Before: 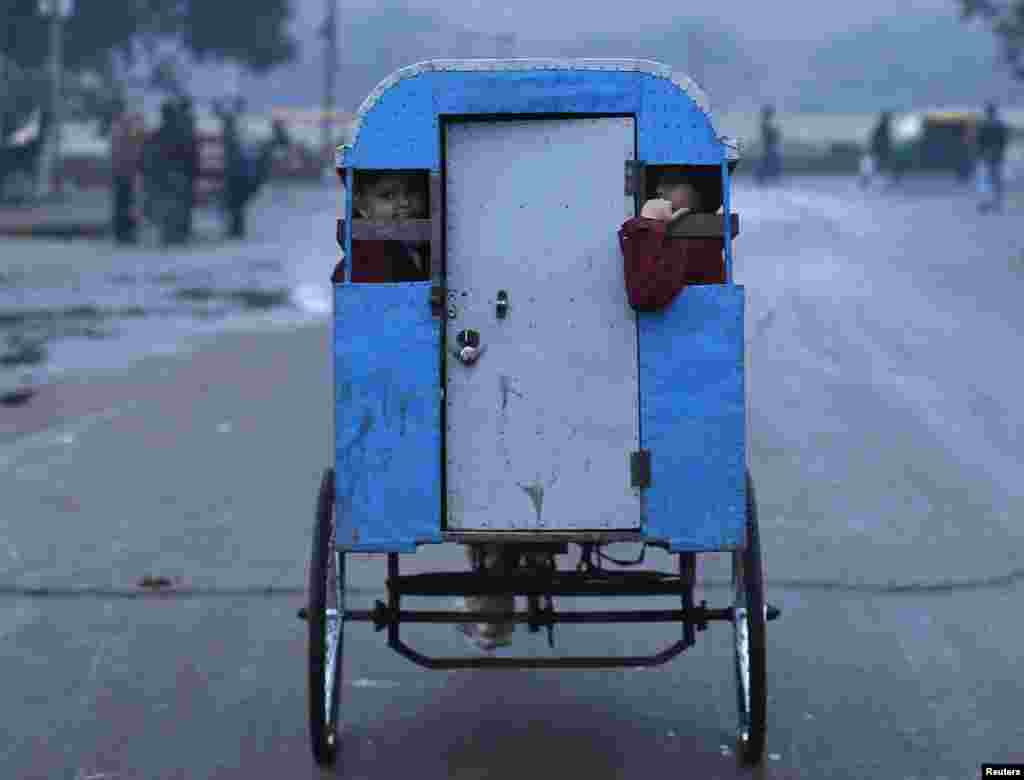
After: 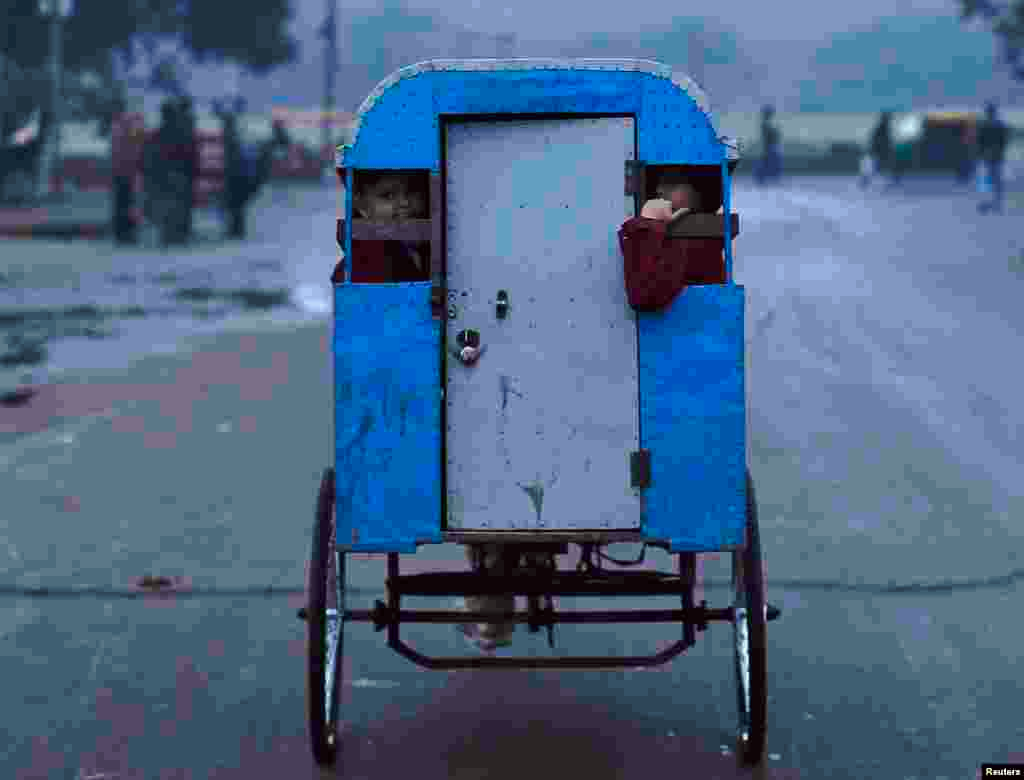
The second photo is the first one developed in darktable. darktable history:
tone curve: curves: ch0 [(0, 0) (0.003, 0.002) (0.011, 0.009) (0.025, 0.02) (0.044, 0.035) (0.069, 0.055) (0.1, 0.08) (0.136, 0.109) (0.177, 0.142) (0.224, 0.179) (0.277, 0.222) (0.335, 0.268) (0.399, 0.329) (0.468, 0.409) (0.543, 0.495) (0.623, 0.579) (0.709, 0.669) (0.801, 0.767) (0.898, 0.885) (1, 1)], preserve colors none
color correction: highlights a* -0.935, highlights b* 4.54, shadows a* 3.64
